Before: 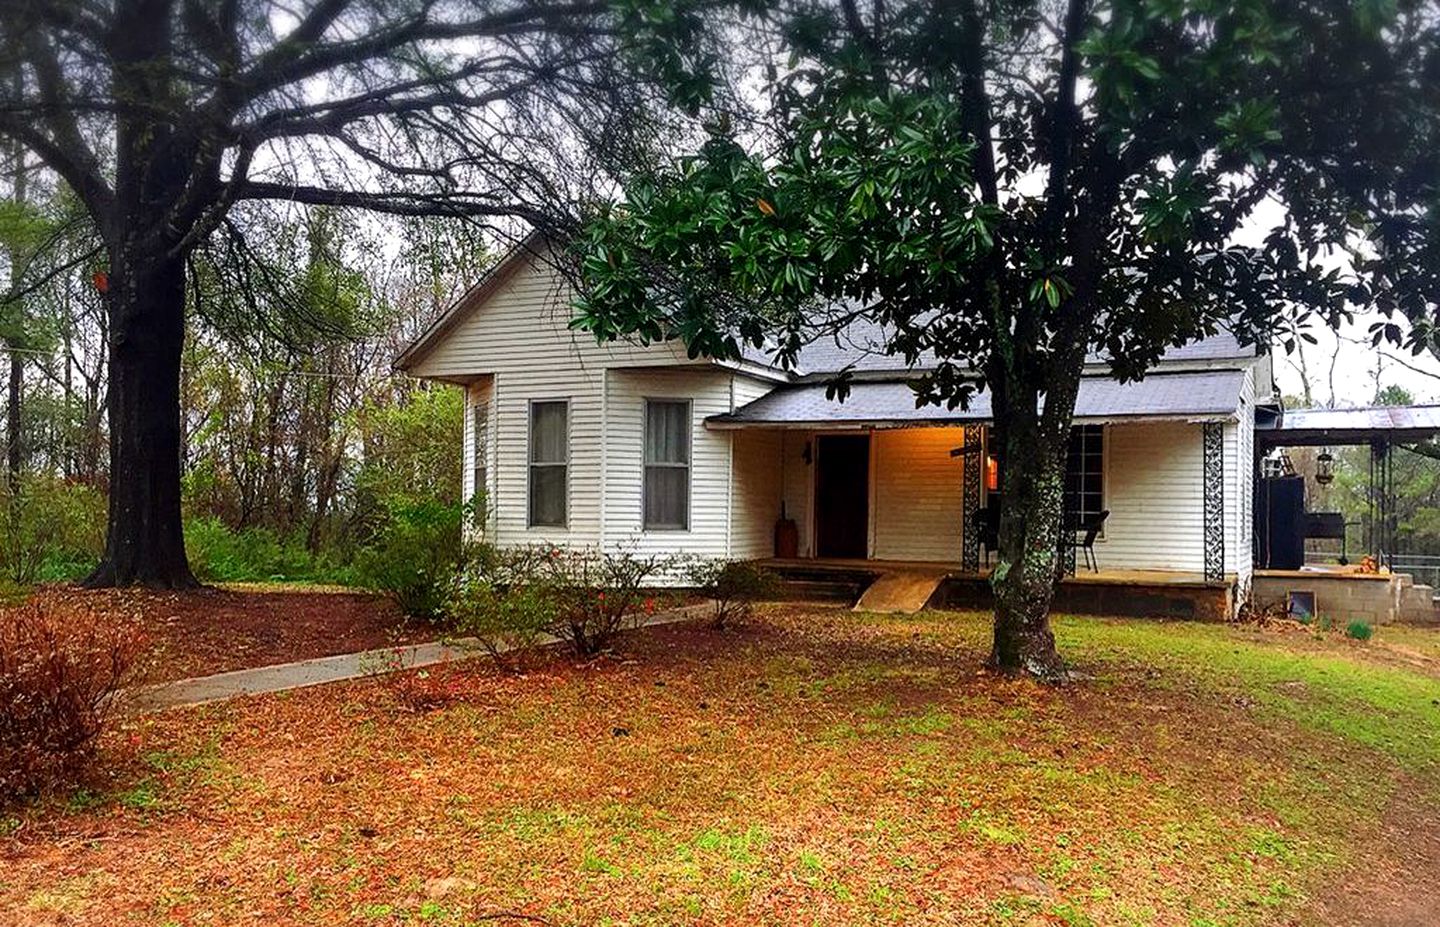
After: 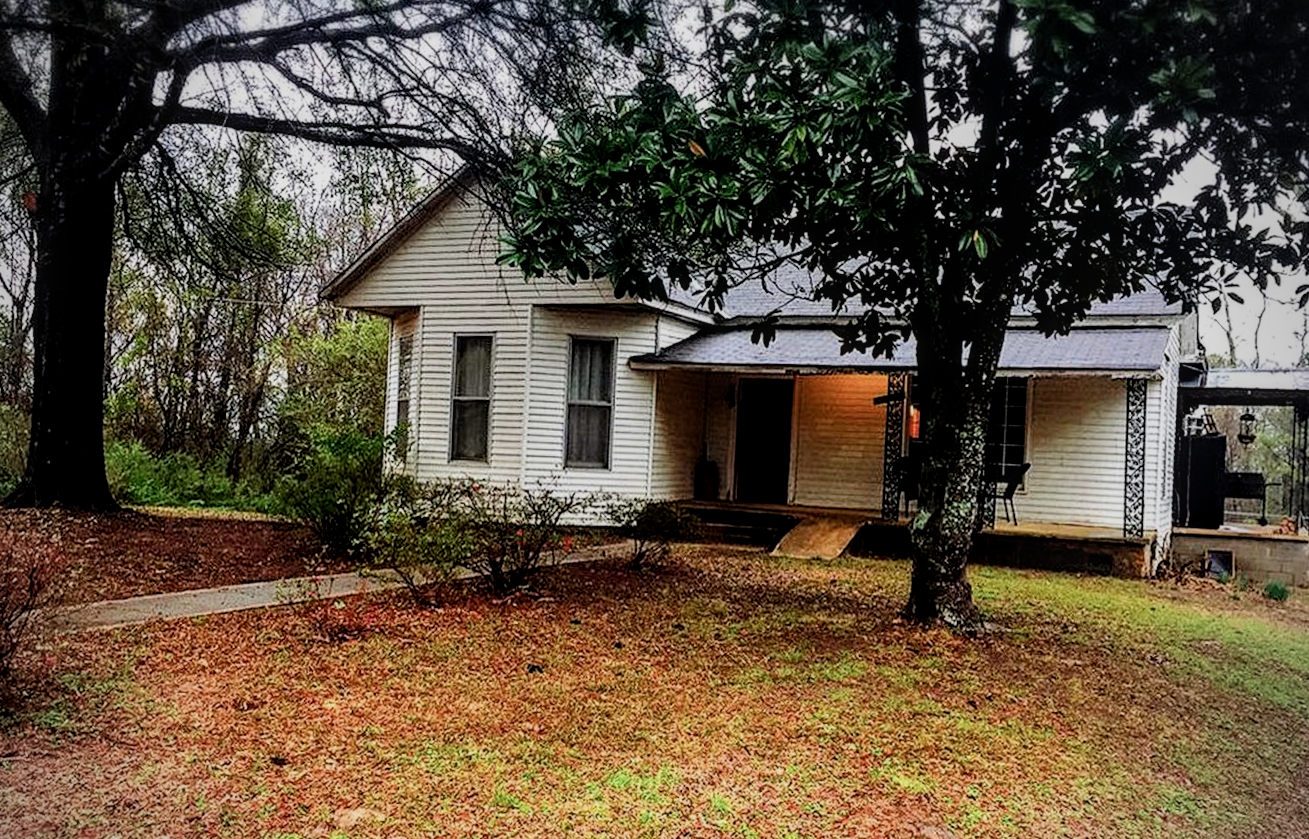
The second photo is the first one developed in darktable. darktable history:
vignetting: on, module defaults
crop and rotate: angle -1.88°, left 3.126%, top 4.353%, right 1.359%, bottom 0.476%
filmic rgb: black relative exposure -7.65 EV, white relative exposure 4.56 EV, threshold 2.96 EV, hardness 3.61, enable highlight reconstruction true
color balance rgb: power › luminance -3.876%, power › hue 140.73°, linear chroma grading › shadows -2.508%, linear chroma grading › highlights -14.906%, linear chroma grading › global chroma -9.354%, linear chroma grading › mid-tones -10.322%, perceptual saturation grading › global saturation 17.416%, contrast 15.511%
haze removal: compatibility mode true, adaptive false
local contrast: on, module defaults
